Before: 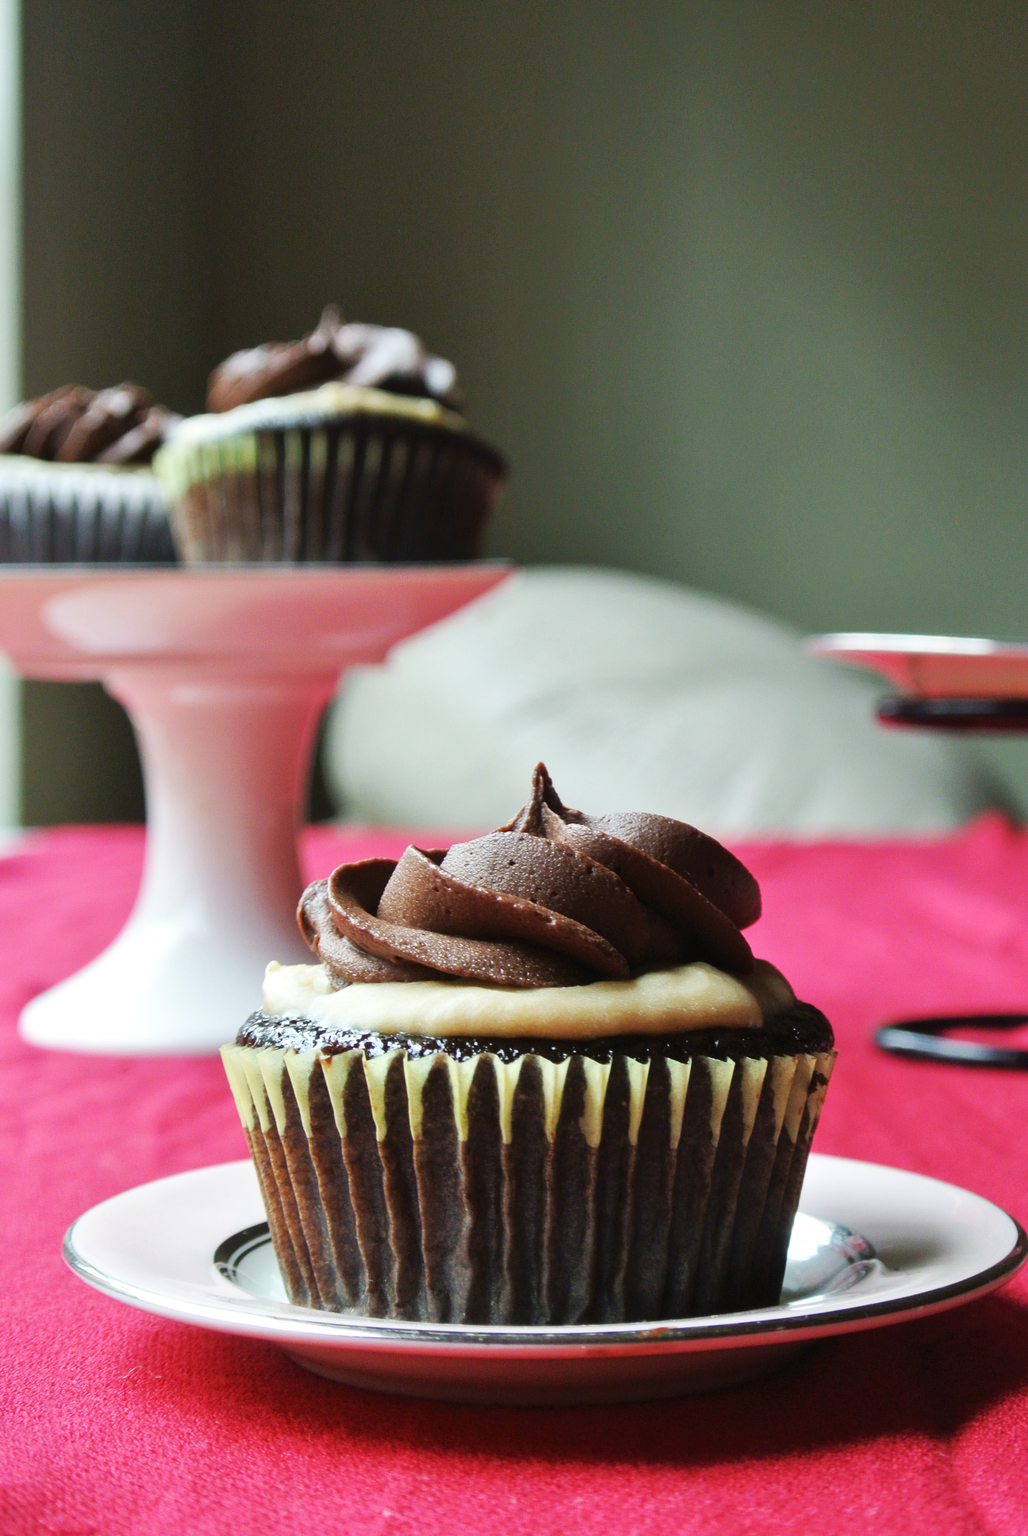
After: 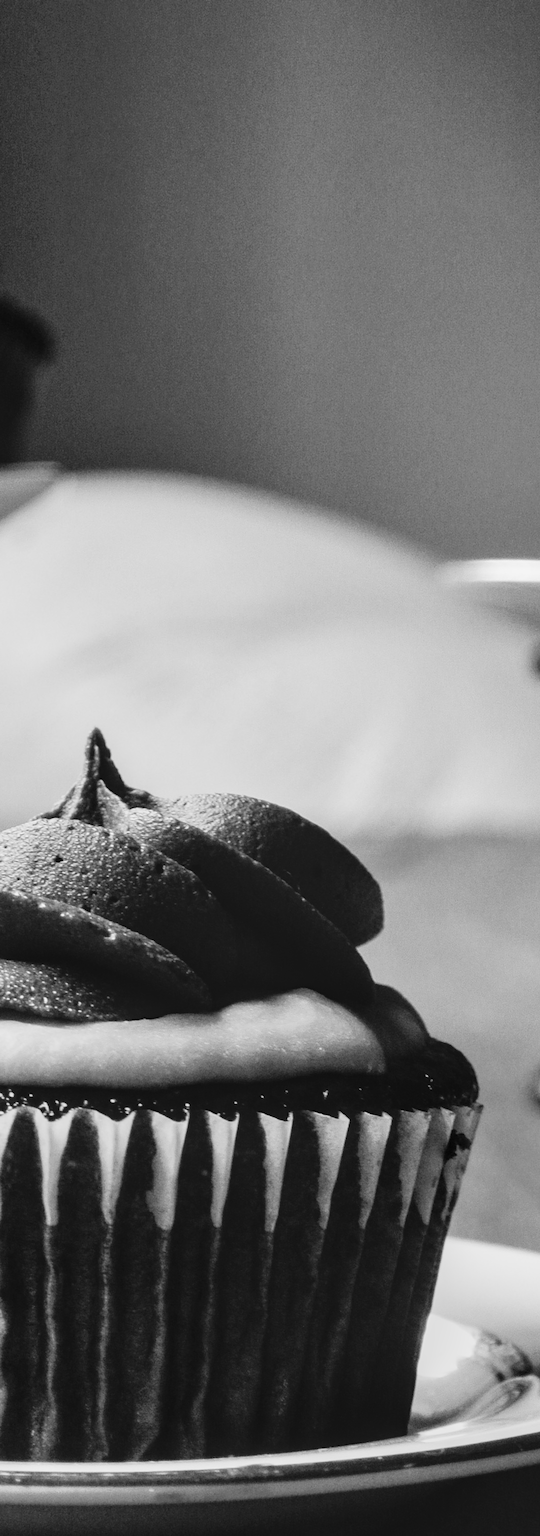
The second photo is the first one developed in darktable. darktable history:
local contrast: on, module defaults
crop: left 45.472%, top 13.289%, right 14.189%, bottom 9.965%
tone curve: curves: ch0 [(0, 0.037) (0.045, 0.055) (0.155, 0.138) (0.29, 0.325) (0.428, 0.513) (0.604, 0.71) (0.824, 0.882) (1, 0.965)]; ch1 [(0, 0) (0.339, 0.334) (0.445, 0.419) (0.476, 0.454) (0.498, 0.498) (0.53, 0.515) (0.557, 0.556) (0.609, 0.649) (0.716, 0.746) (1, 1)]; ch2 [(0, 0) (0.327, 0.318) (0.417, 0.426) (0.46, 0.453) (0.502, 0.5) (0.526, 0.52) (0.554, 0.541) (0.626, 0.65) (0.749, 0.746) (1, 1)], preserve colors none
color calibration: output gray [0.253, 0.26, 0.487, 0], illuminant same as pipeline (D50), adaptation XYZ, x 0.345, y 0.358, temperature 5024.07 K
